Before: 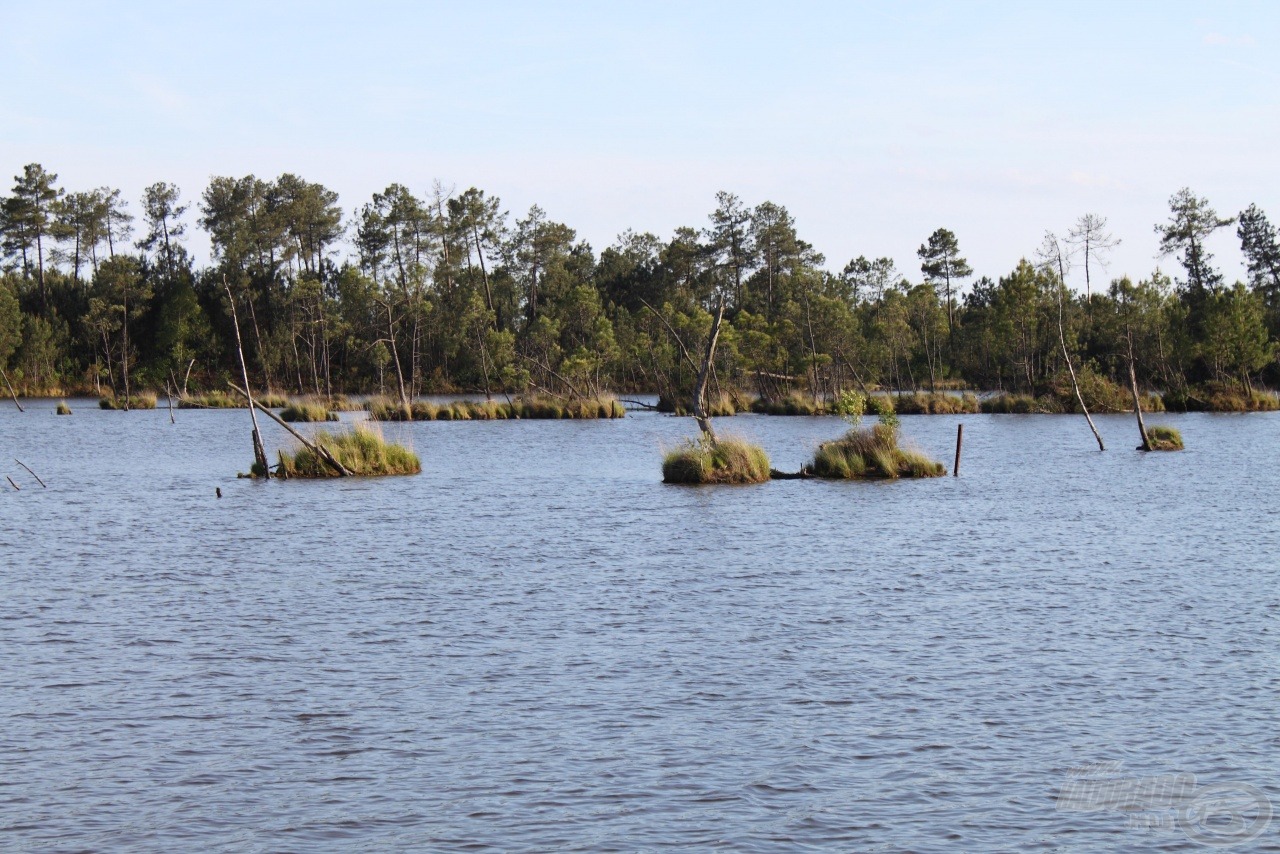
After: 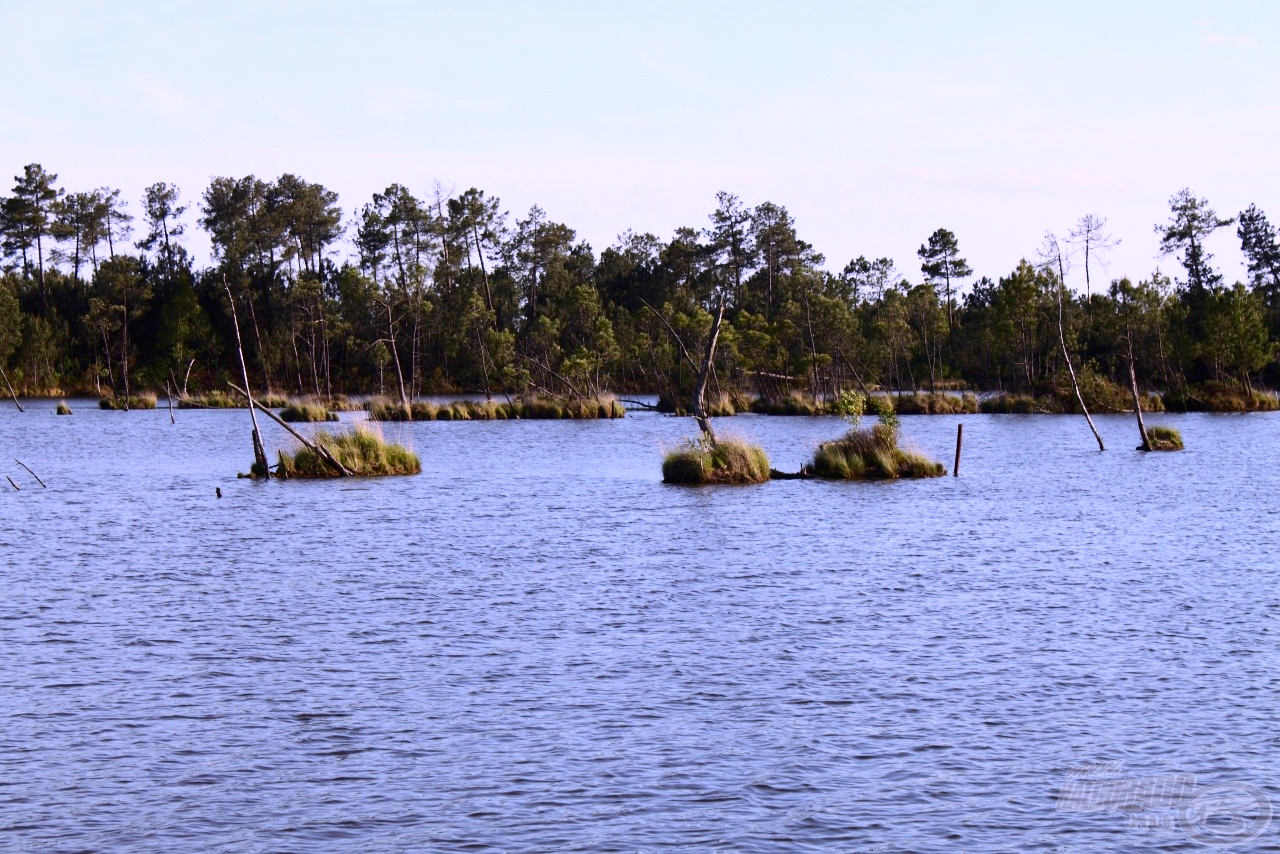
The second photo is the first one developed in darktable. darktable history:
contrast brightness saturation: contrast 0.2, brightness -0.11, saturation 0.1
white balance: red 1.042, blue 1.17
